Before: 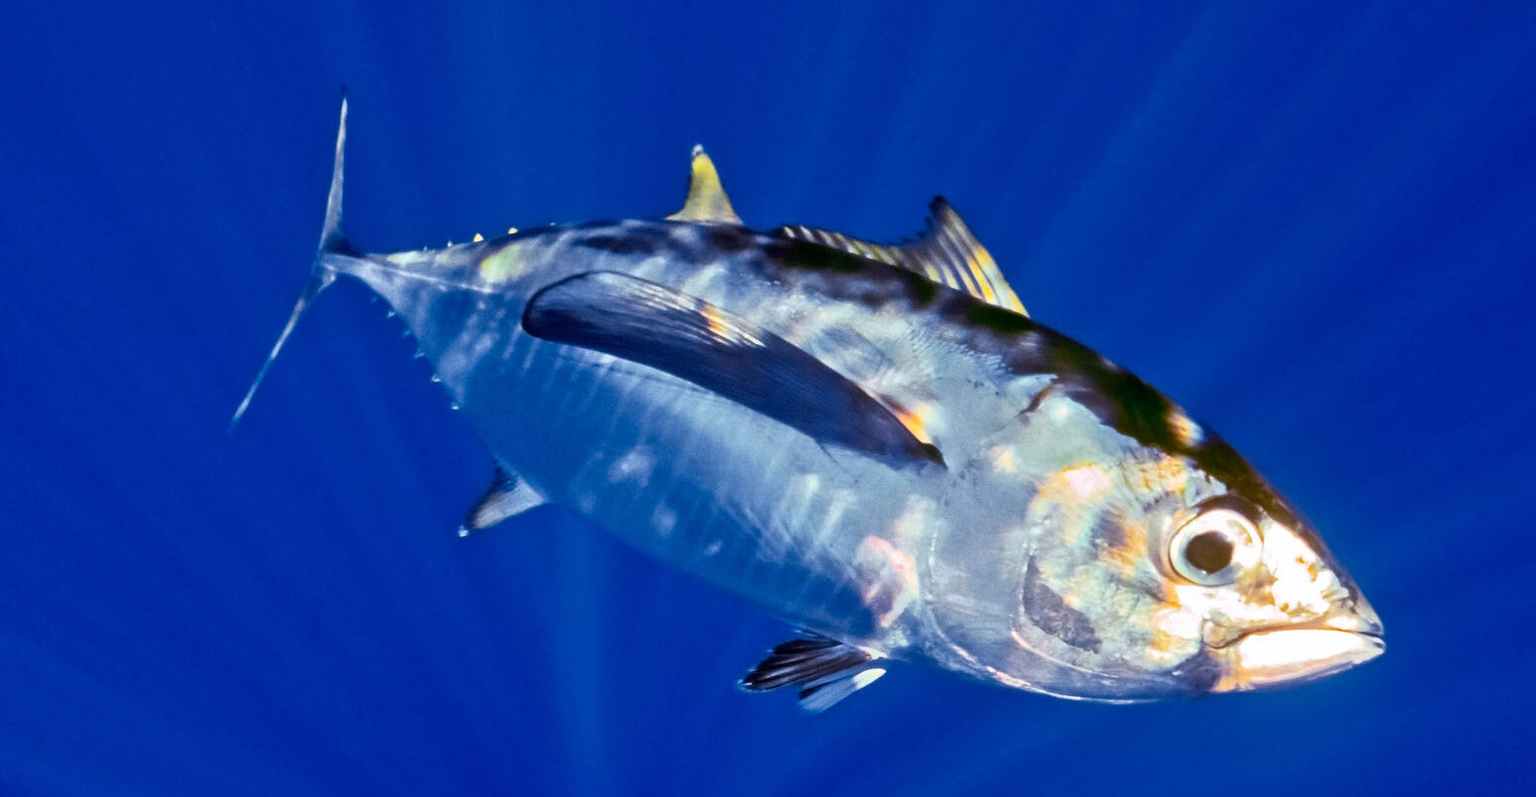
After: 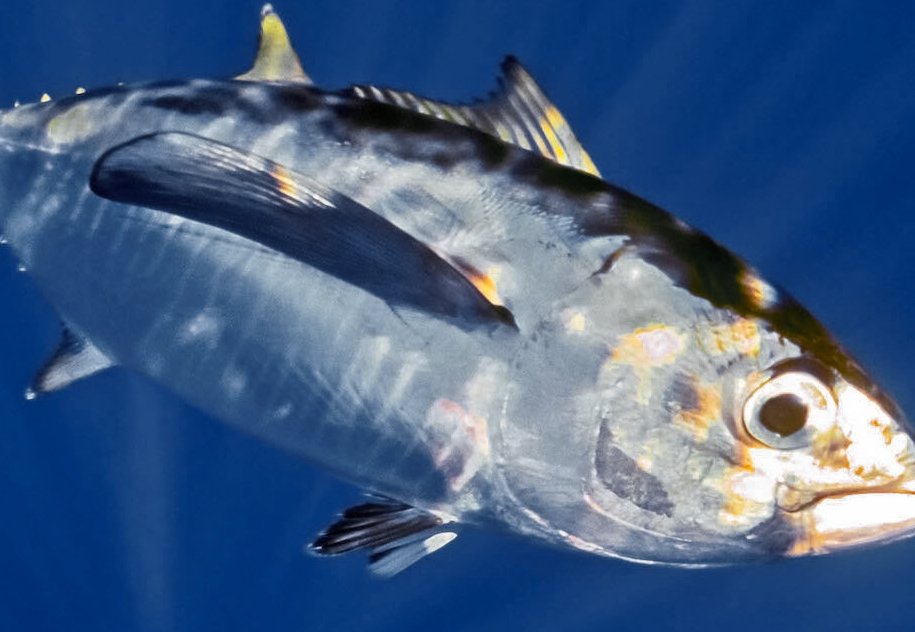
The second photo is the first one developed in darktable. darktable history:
crop and rotate: left 28.256%, top 17.734%, right 12.656%, bottom 3.573%
color zones: curves: ch0 [(0.035, 0.242) (0.25, 0.5) (0.384, 0.214) (0.488, 0.255) (0.75, 0.5)]; ch1 [(0.063, 0.379) (0.25, 0.5) (0.354, 0.201) (0.489, 0.085) (0.729, 0.271)]; ch2 [(0.25, 0.5) (0.38, 0.517) (0.442, 0.51) (0.735, 0.456)]
